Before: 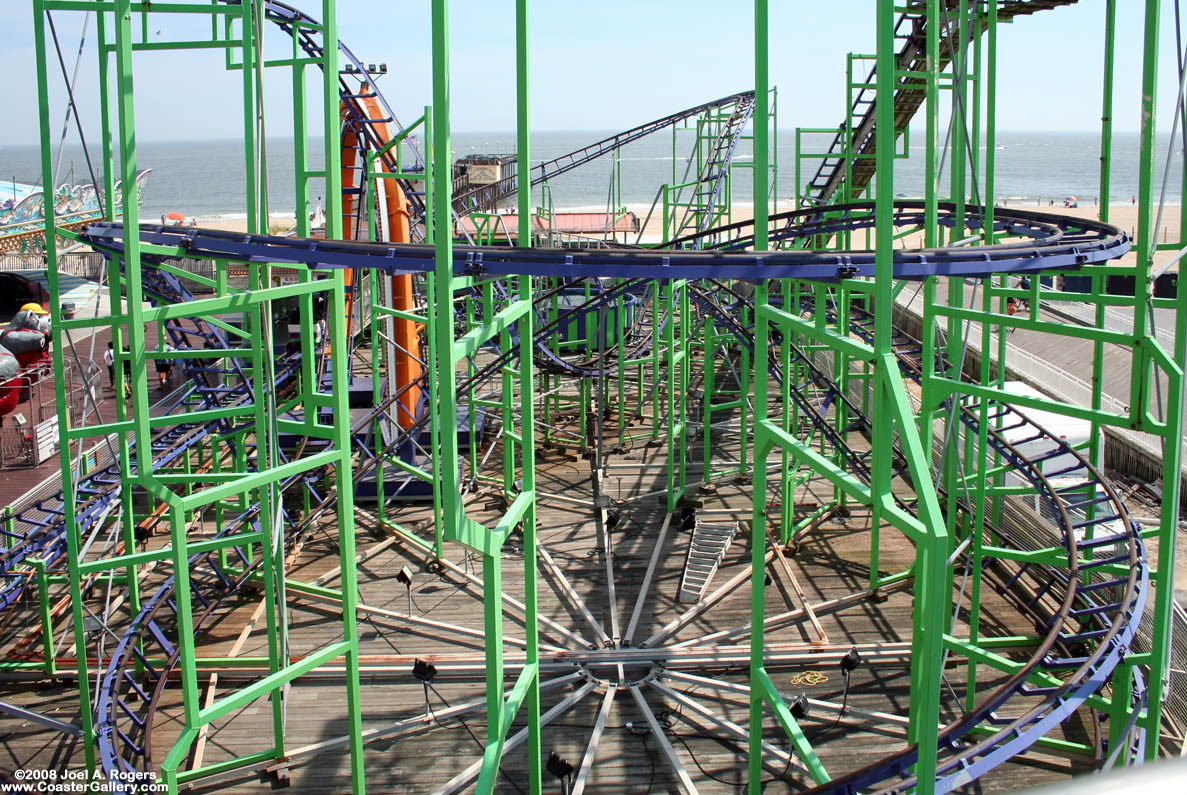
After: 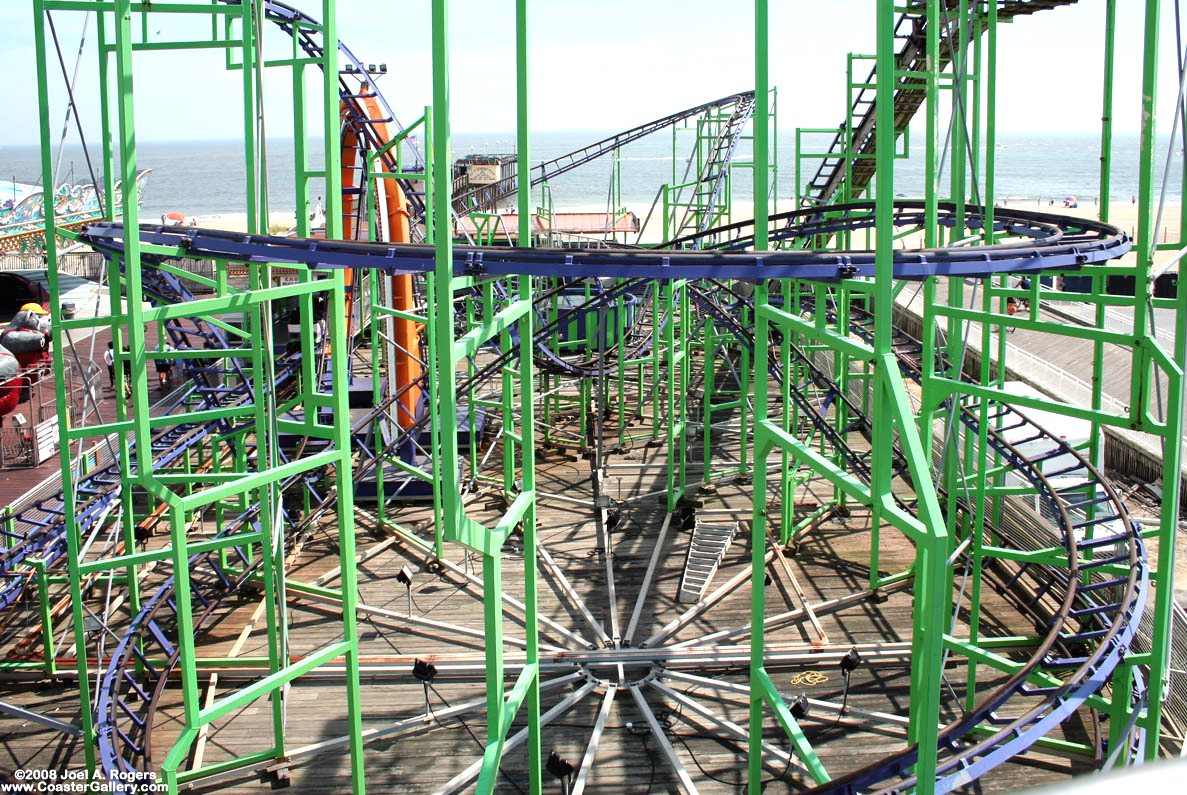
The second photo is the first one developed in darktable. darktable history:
exposure: black level correction -0.001, exposure 0.079 EV, compensate exposure bias true, compensate highlight preservation false
tone equalizer: -8 EV -0.438 EV, -7 EV -0.418 EV, -6 EV -0.37 EV, -5 EV -0.246 EV, -3 EV 0.195 EV, -2 EV 0.333 EV, -1 EV 0.376 EV, +0 EV 0.407 EV, mask exposure compensation -0.487 EV
